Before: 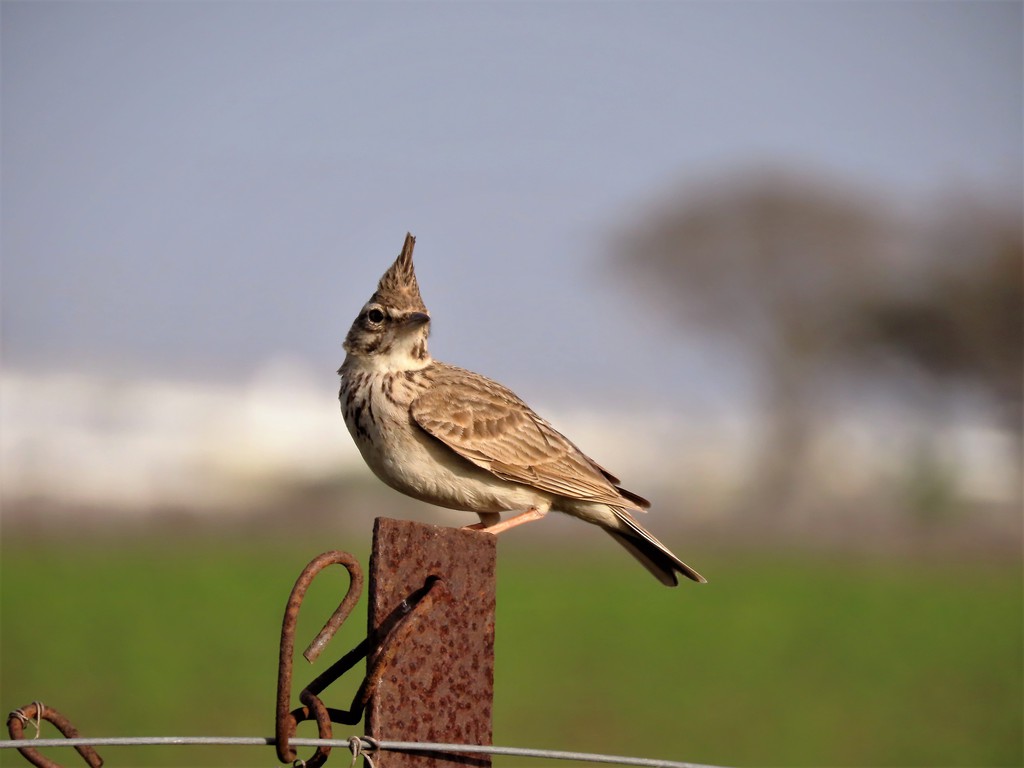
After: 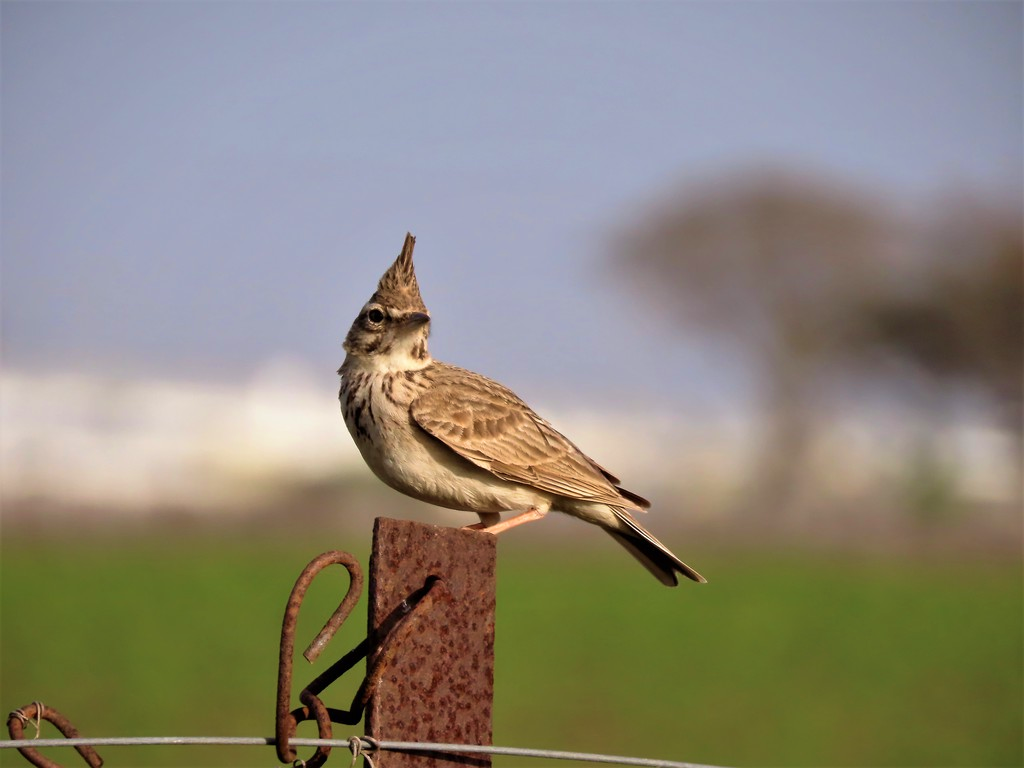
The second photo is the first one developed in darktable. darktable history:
base curve: curves: ch0 [(0, 0) (0.297, 0.298) (1, 1)], preserve colors none
velvia: on, module defaults
